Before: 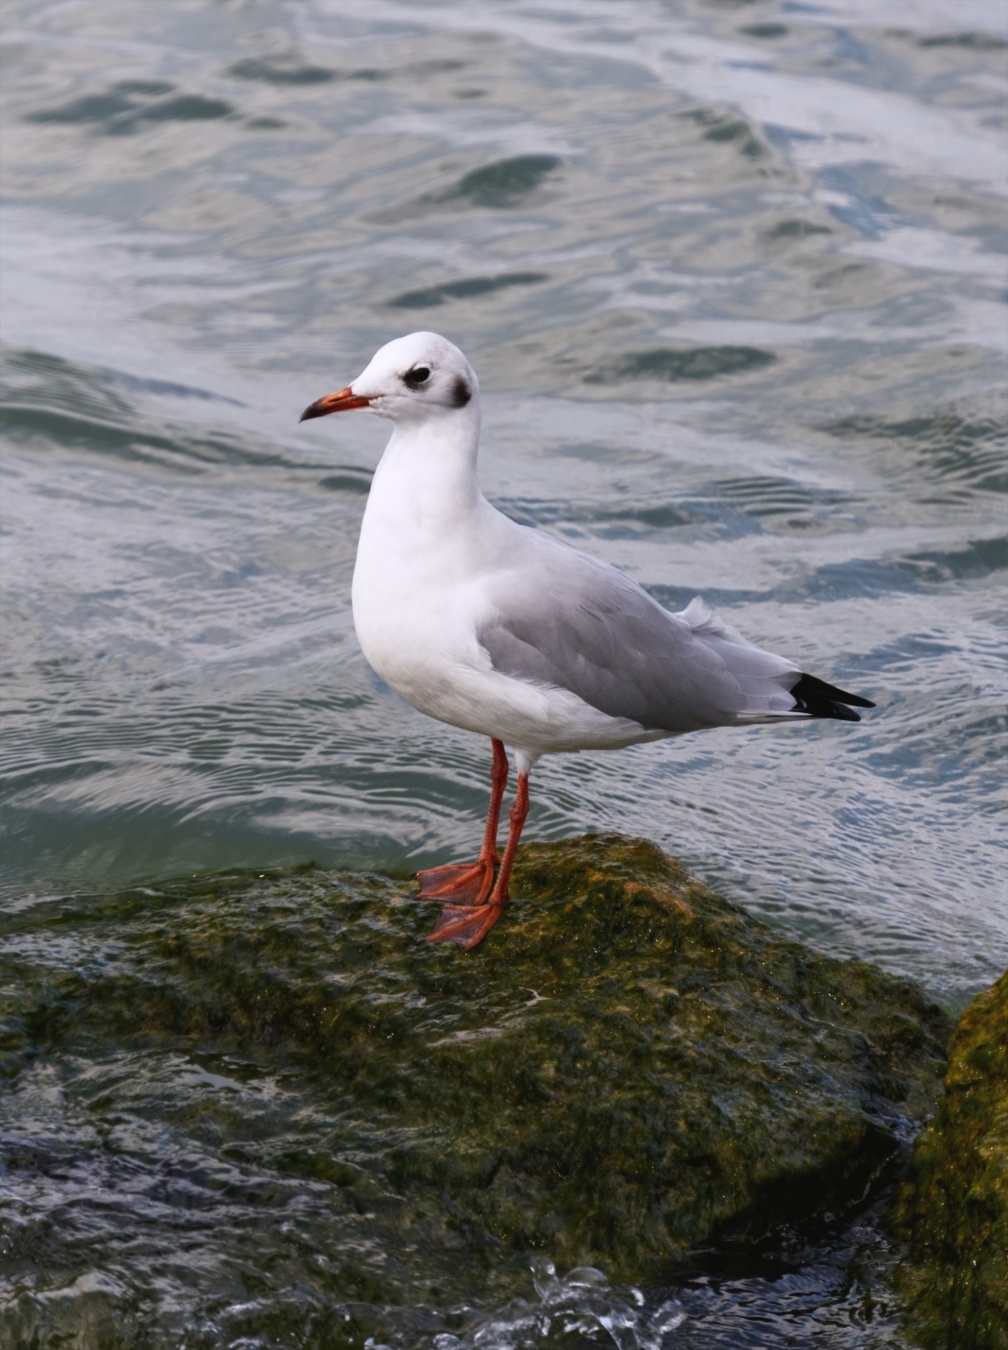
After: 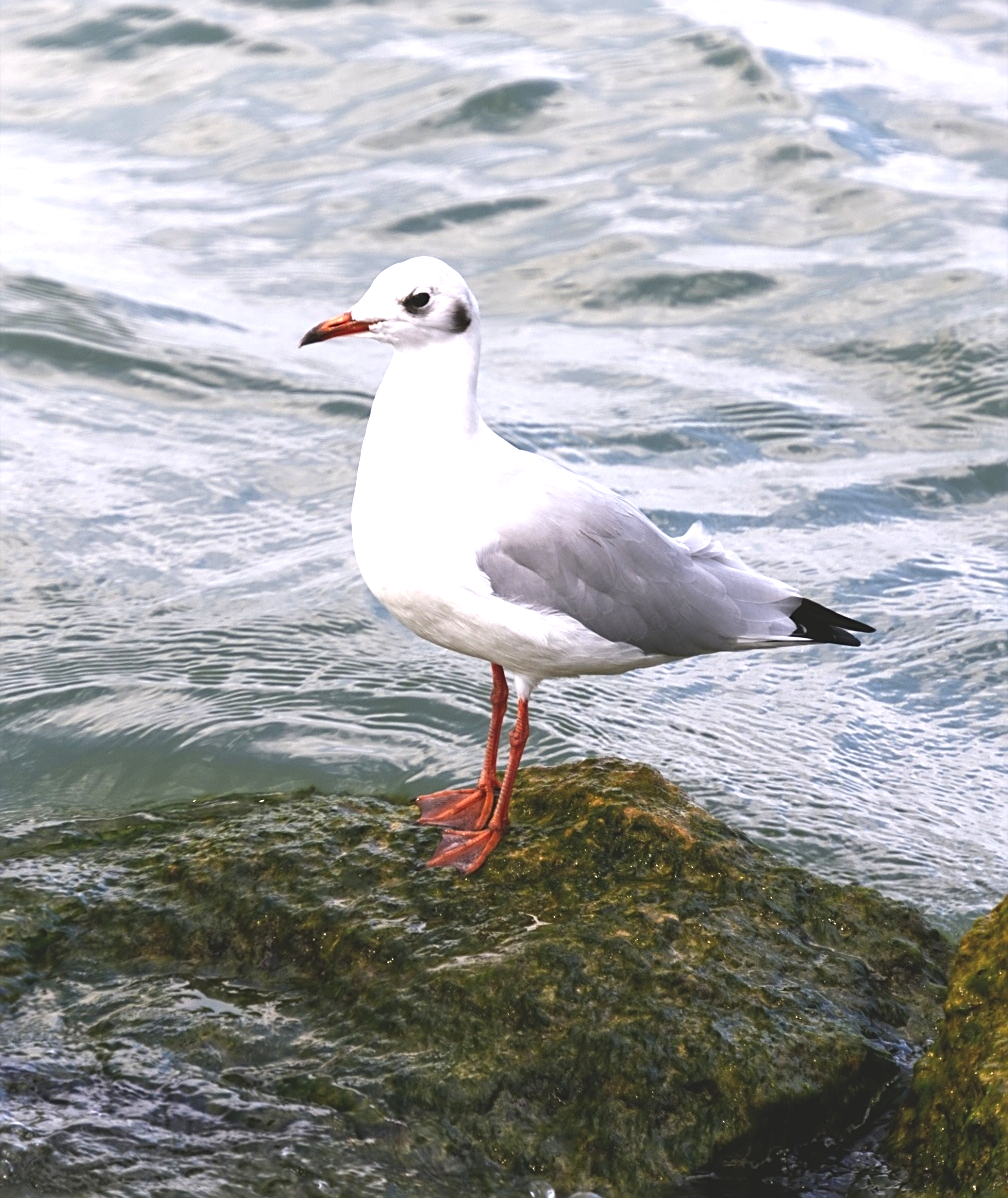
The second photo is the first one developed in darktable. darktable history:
sharpen: on, module defaults
tone equalizer: edges refinement/feathering 500, mask exposure compensation -1.57 EV, preserve details guided filter
crop and rotate: top 5.615%, bottom 5.641%
exposure: black level correction -0.005, exposure 1.003 EV, compensate highlight preservation false
